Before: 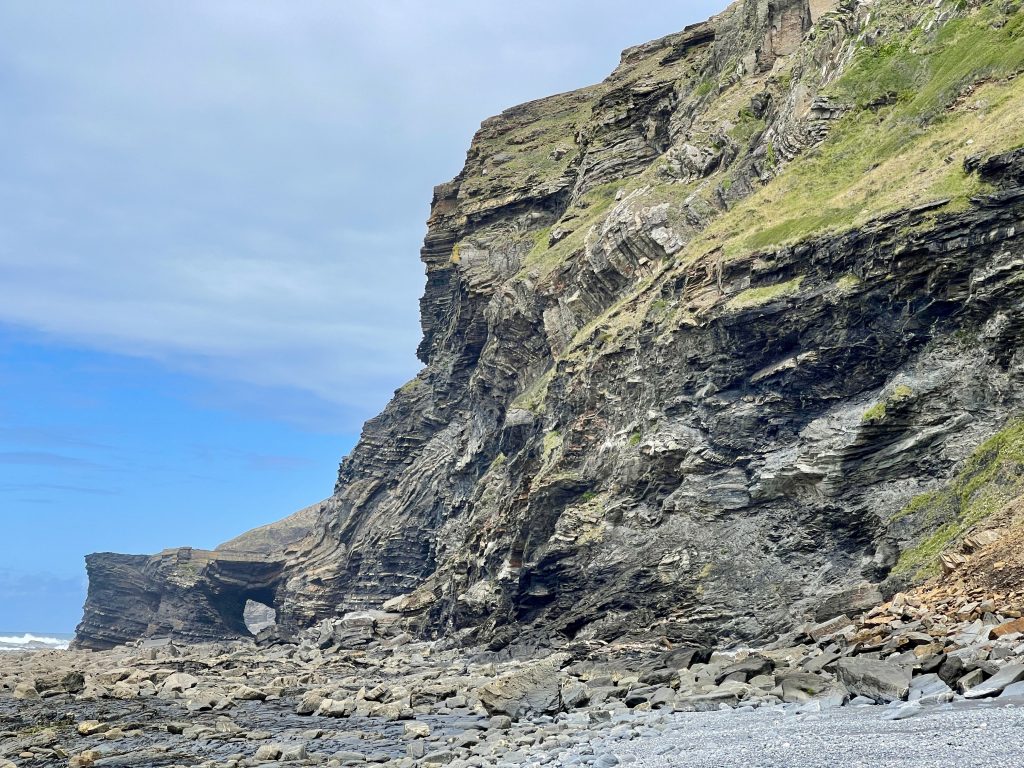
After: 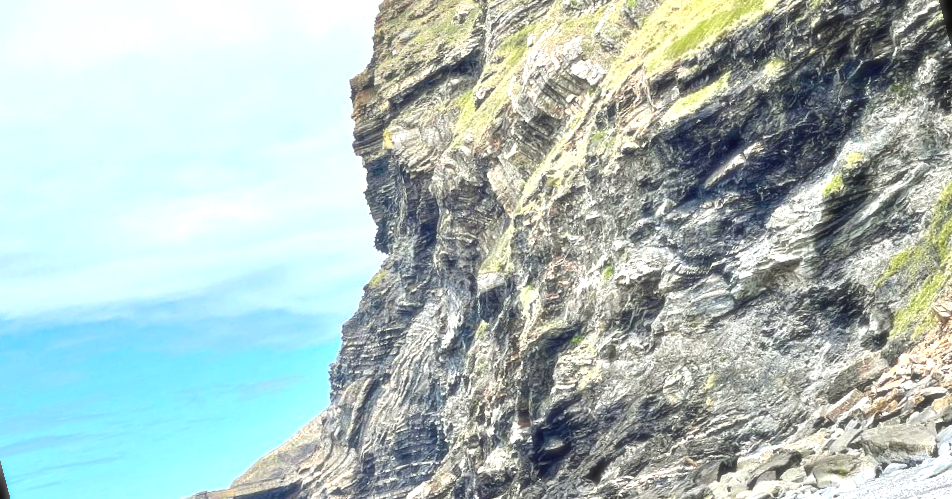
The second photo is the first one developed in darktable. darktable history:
exposure: black level correction -0.002, exposure 1.115 EV, compensate highlight preservation false
rotate and perspective: rotation -14.8°, crop left 0.1, crop right 0.903, crop top 0.25, crop bottom 0.748
haze removal: strength 0.5, distance 0.43, compatibility mode true, adaptive false
soften: size 19.52%, mix 20.32%
local contrast: highlights 100%, shadows 100%, detail 120%, midtone range 0.2
